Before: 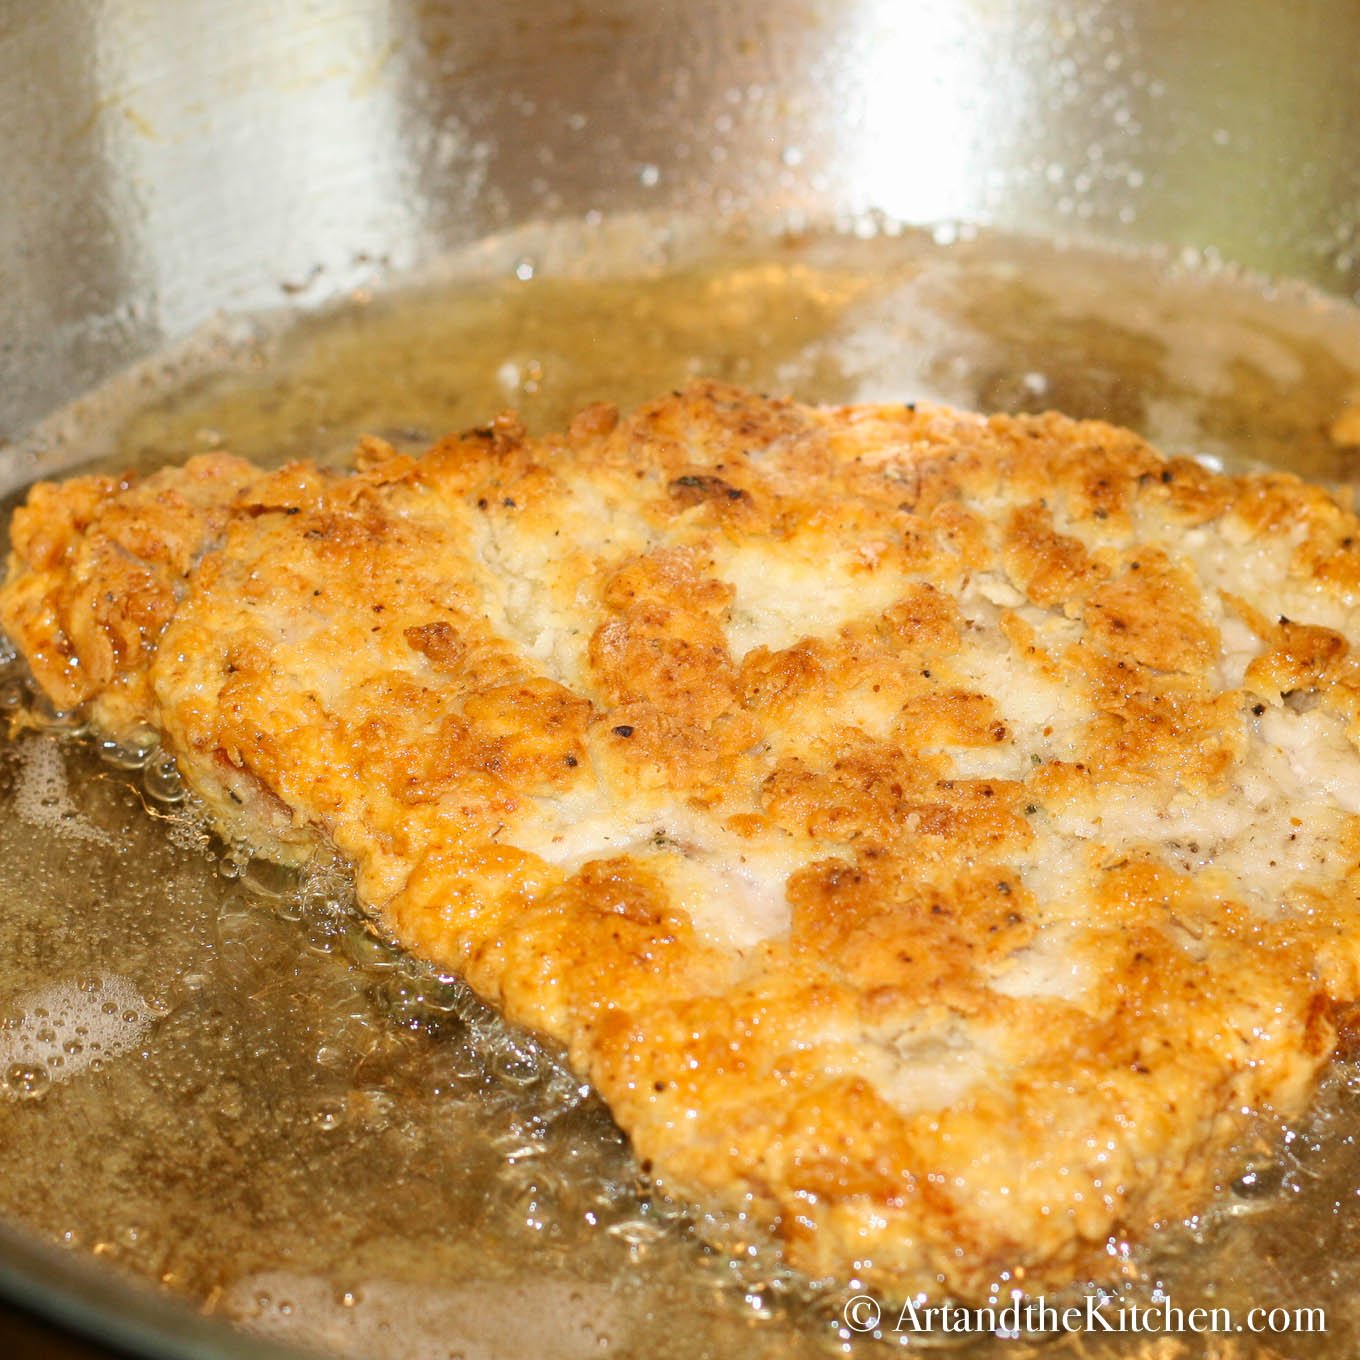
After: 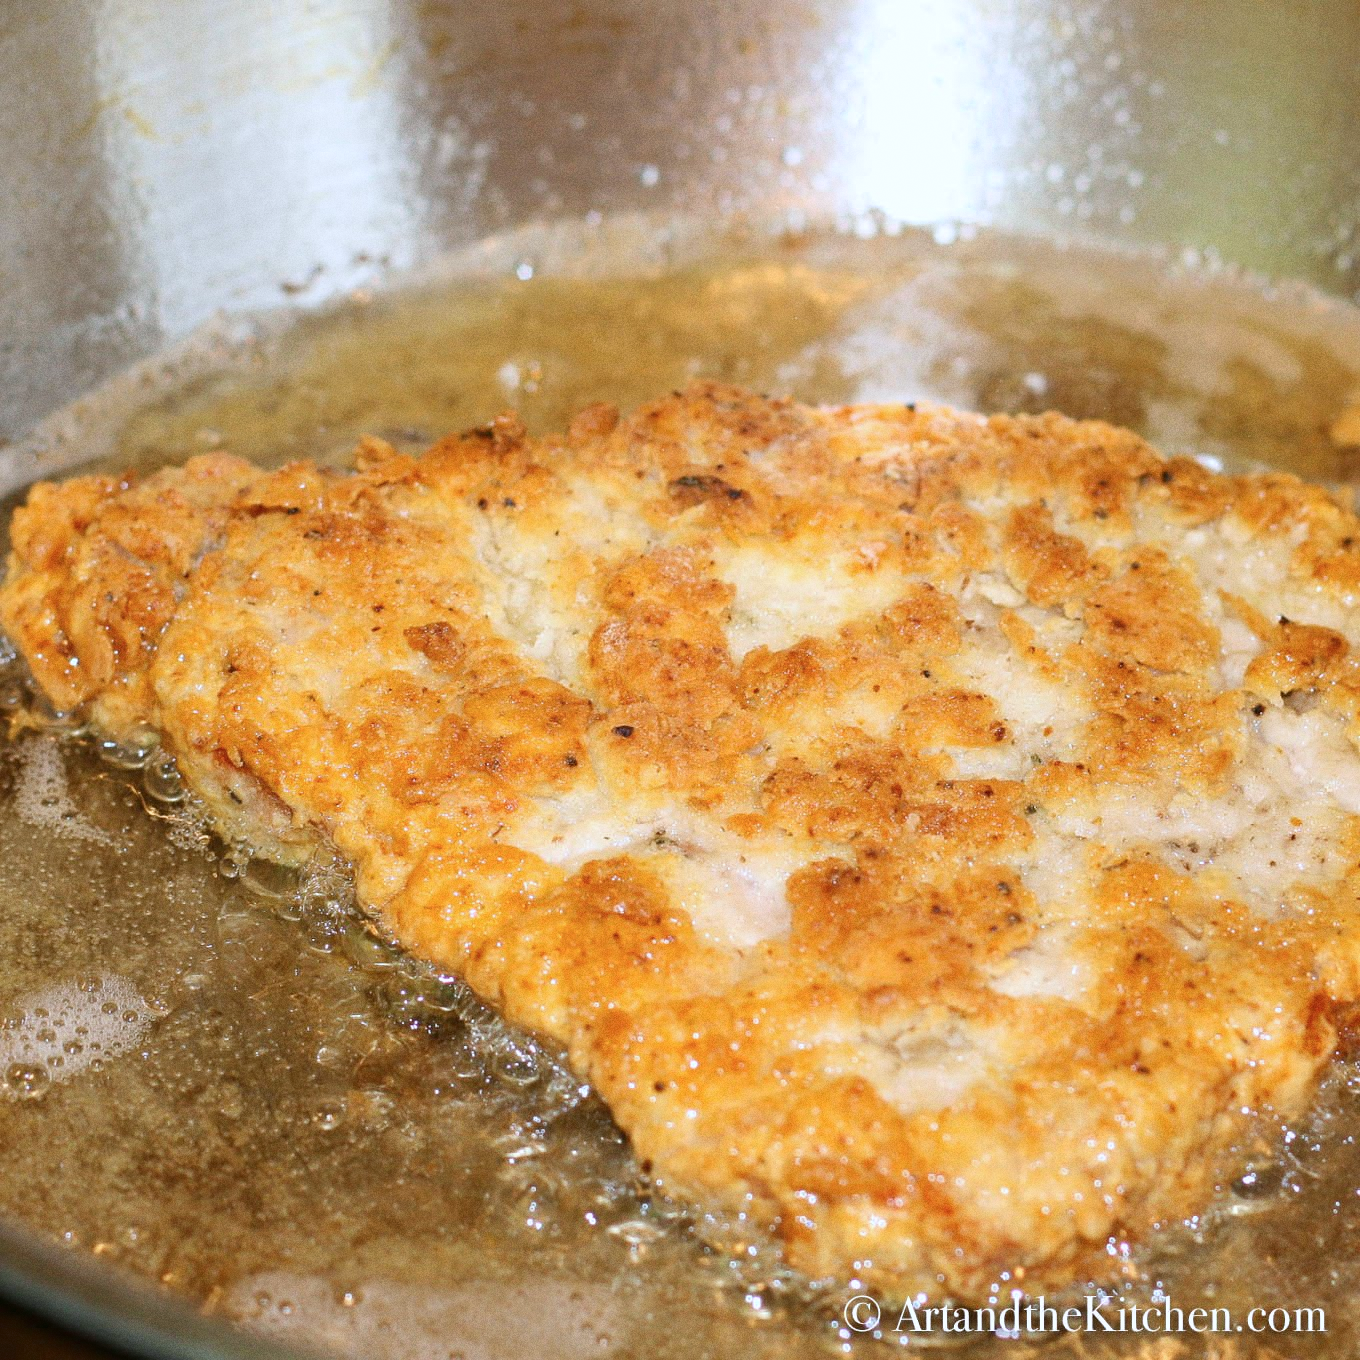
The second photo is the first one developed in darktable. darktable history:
color calibration: illuminant as shot in camera, x 0.366, y 0.378, temperature 4425.7 K, saturation algorithm version 1 (2020)
grain: coarseness 0.09 ISO
